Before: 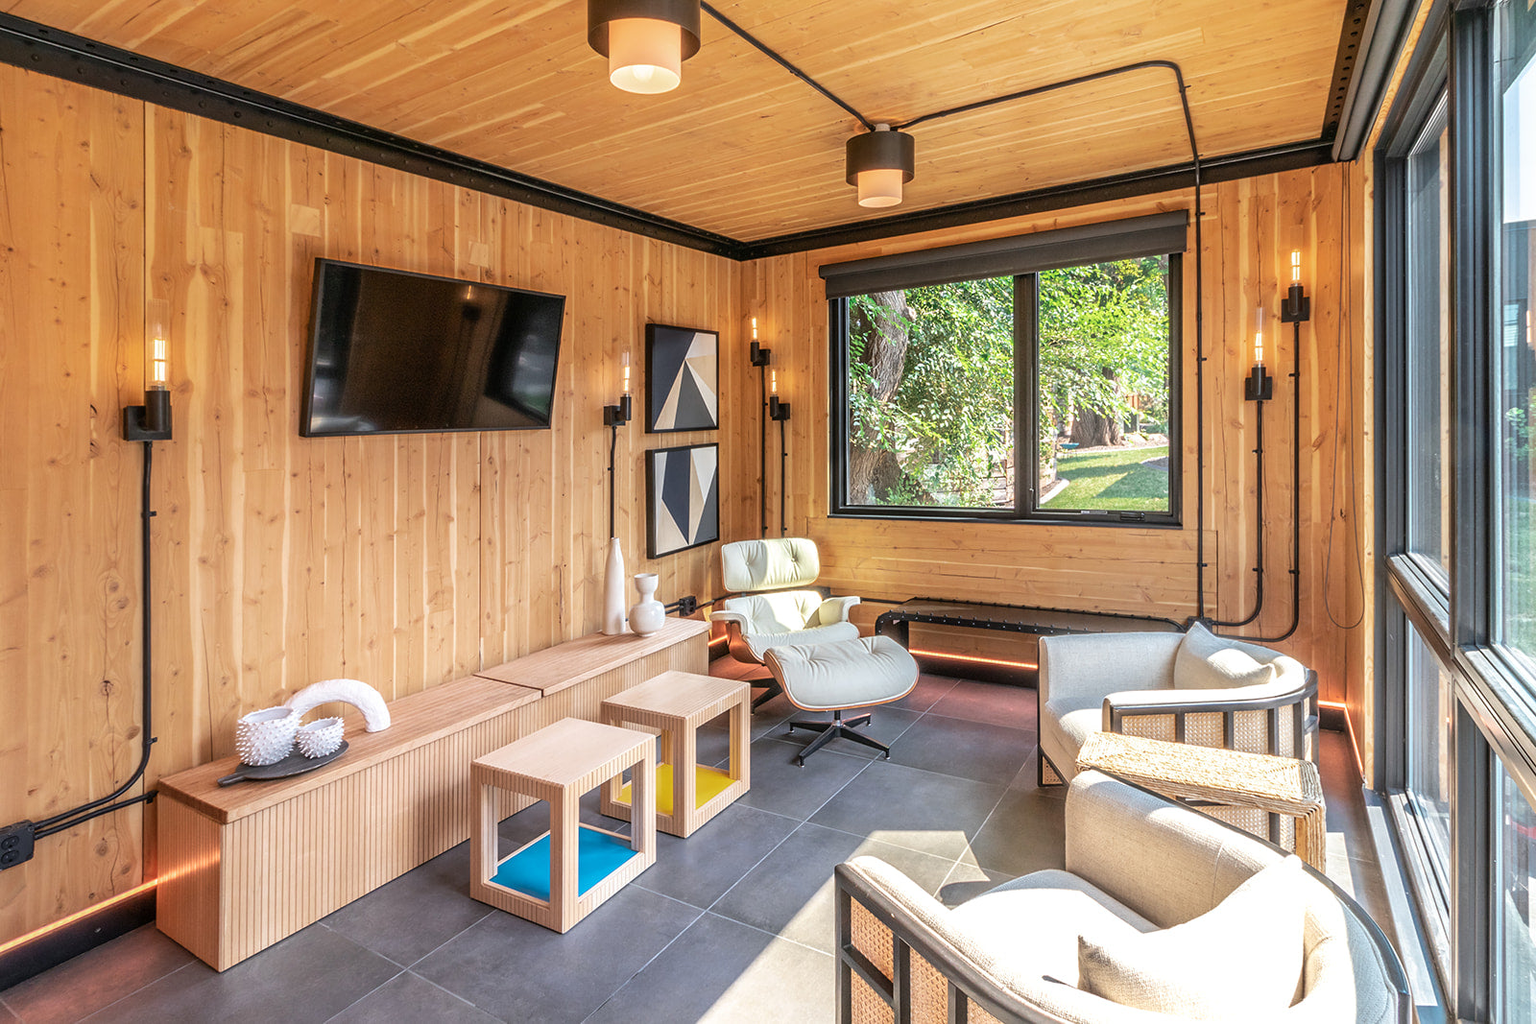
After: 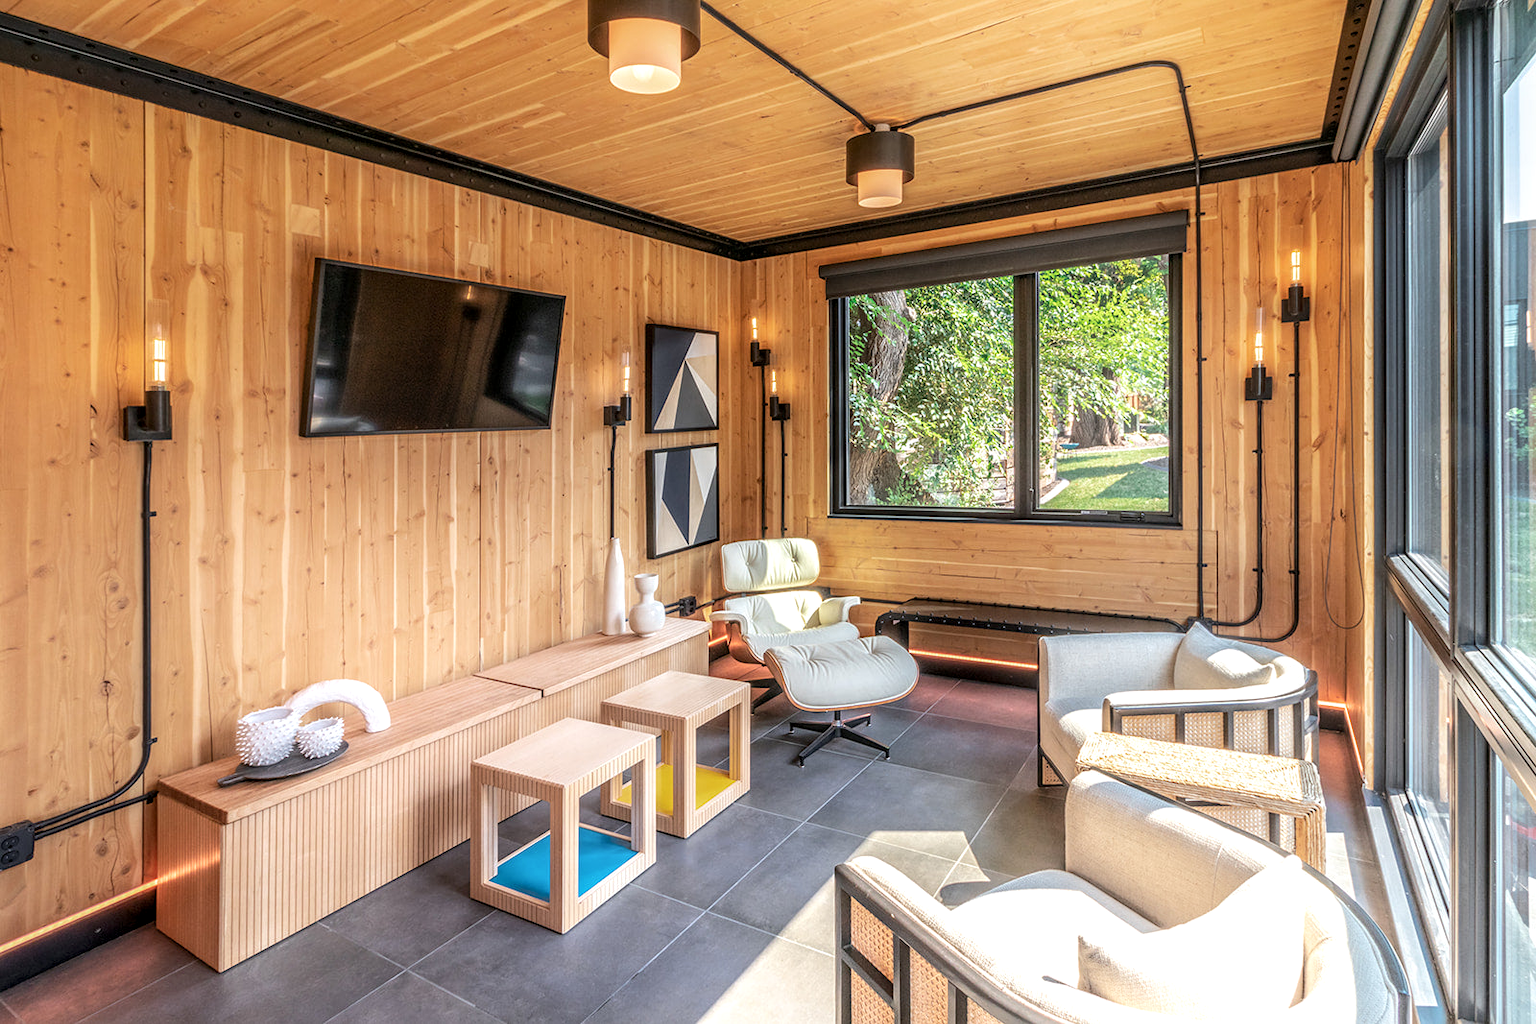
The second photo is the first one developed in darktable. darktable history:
white balance: emerald 1
local contrast: on, module defaults
shadows and highlights: shadows -24.28, highlights 49.77, soften with gaussian
